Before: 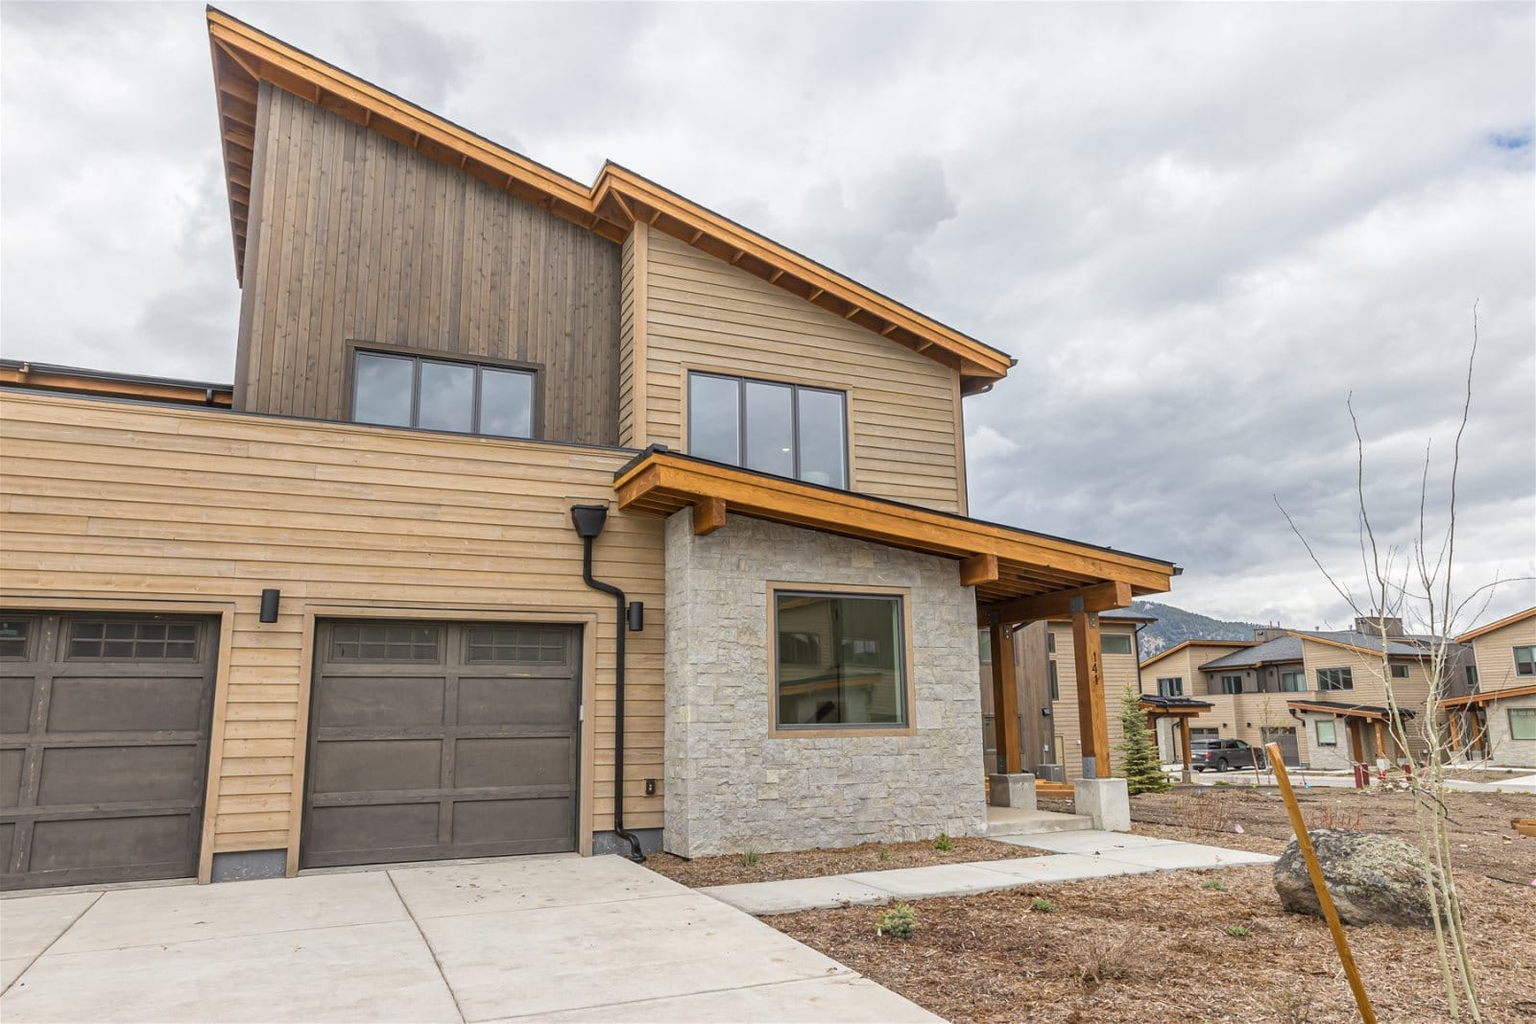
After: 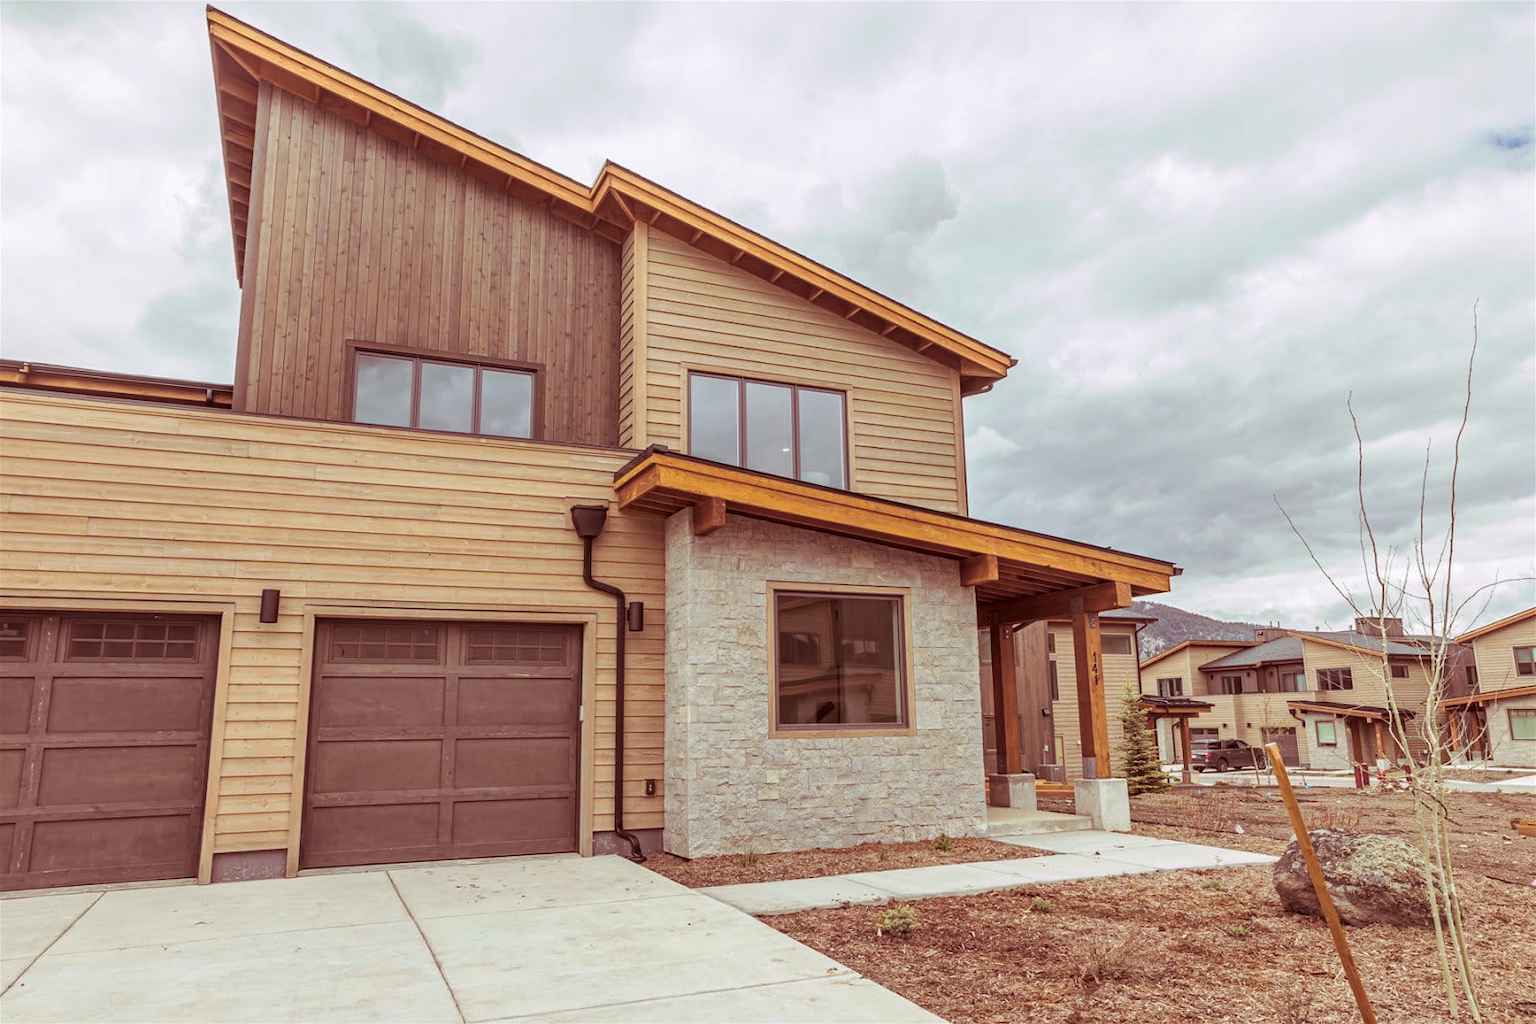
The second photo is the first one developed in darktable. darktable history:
split-toning: highlights › hue 298.8°, highlights › saturation 0.73, compress 41.76%
color correction: highlights a* -7.23, highlights b* -0.161, shadows a* 20.08, shadows b* 11.73
